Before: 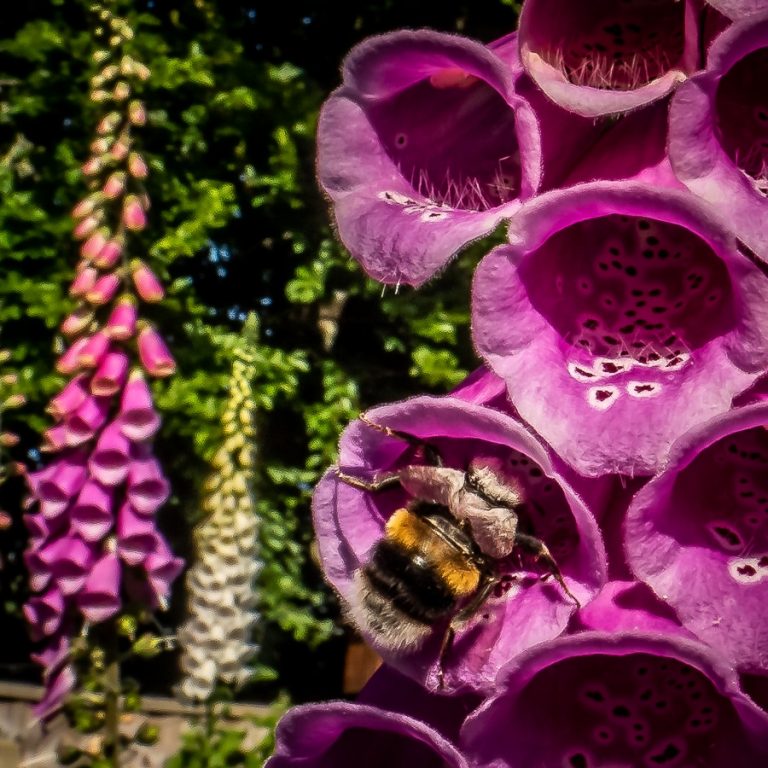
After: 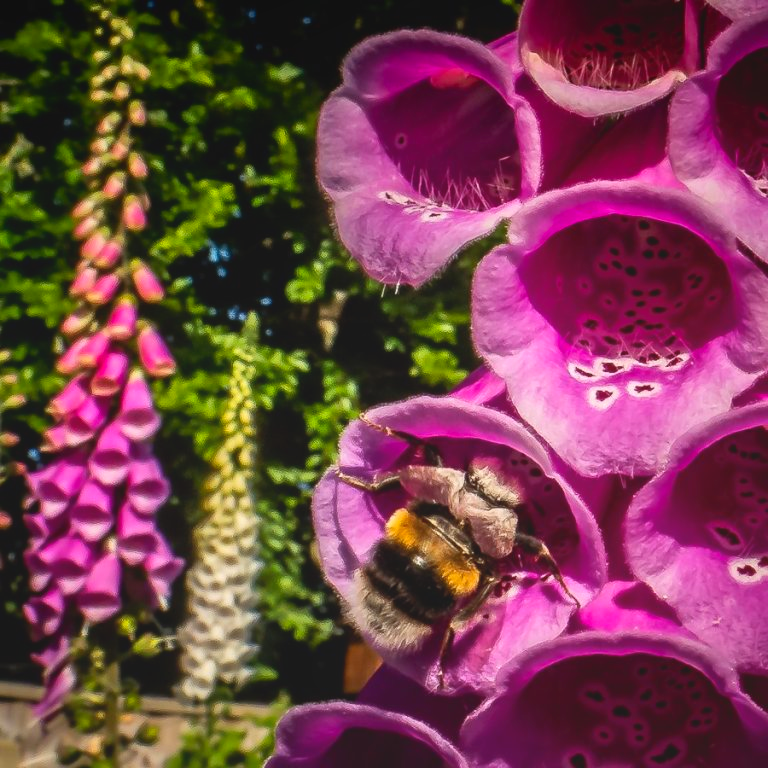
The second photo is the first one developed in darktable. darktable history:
exposure: exposure 0.661 EV, compensate highlight preservation false
local contrast: detail 70%
